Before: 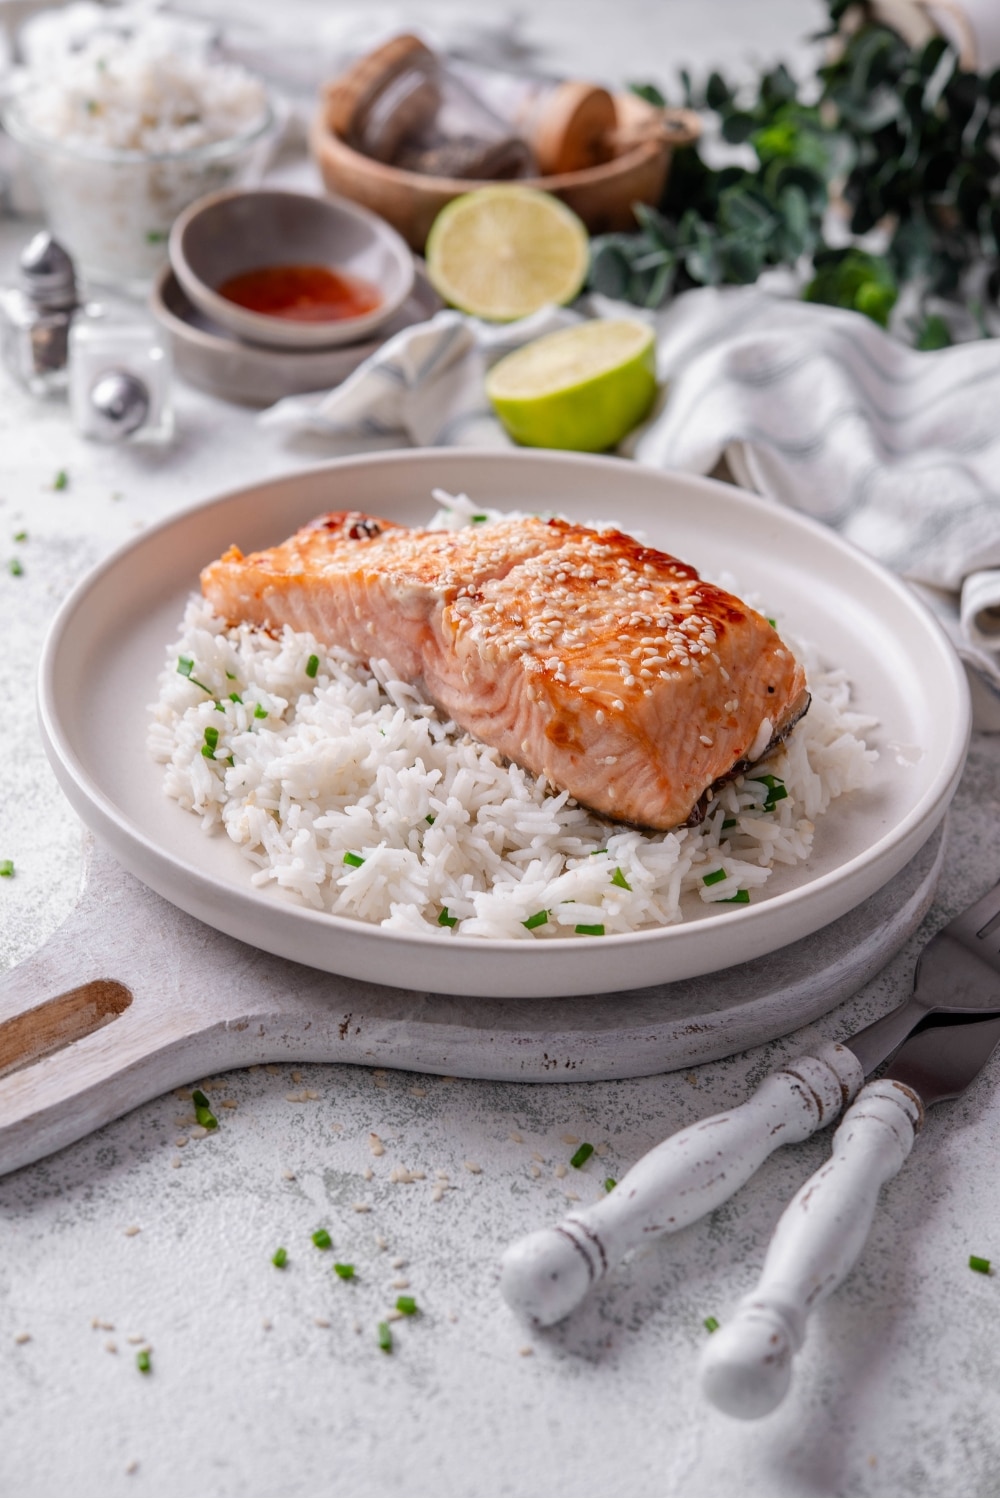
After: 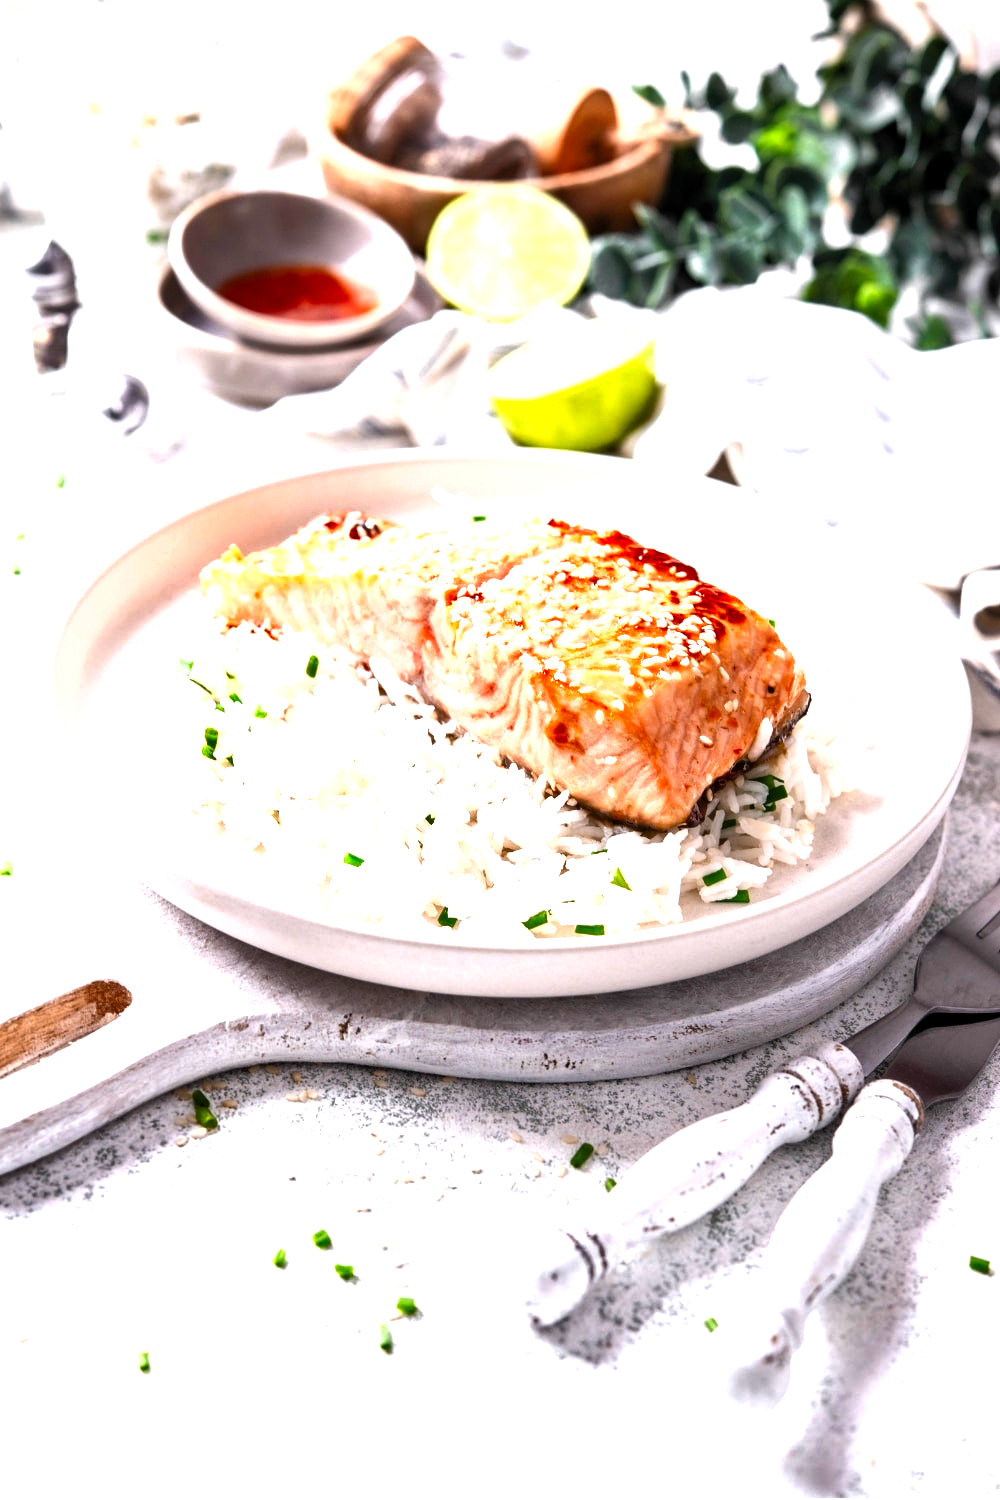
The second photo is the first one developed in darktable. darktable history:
exposure: exposure 0.505 EV, compensate highlight preservation false
levels: levels [0.012, 0.367, 0.697]
shadows and highlights: shadows 36.17, highlights -27.88, soften with gaussian
